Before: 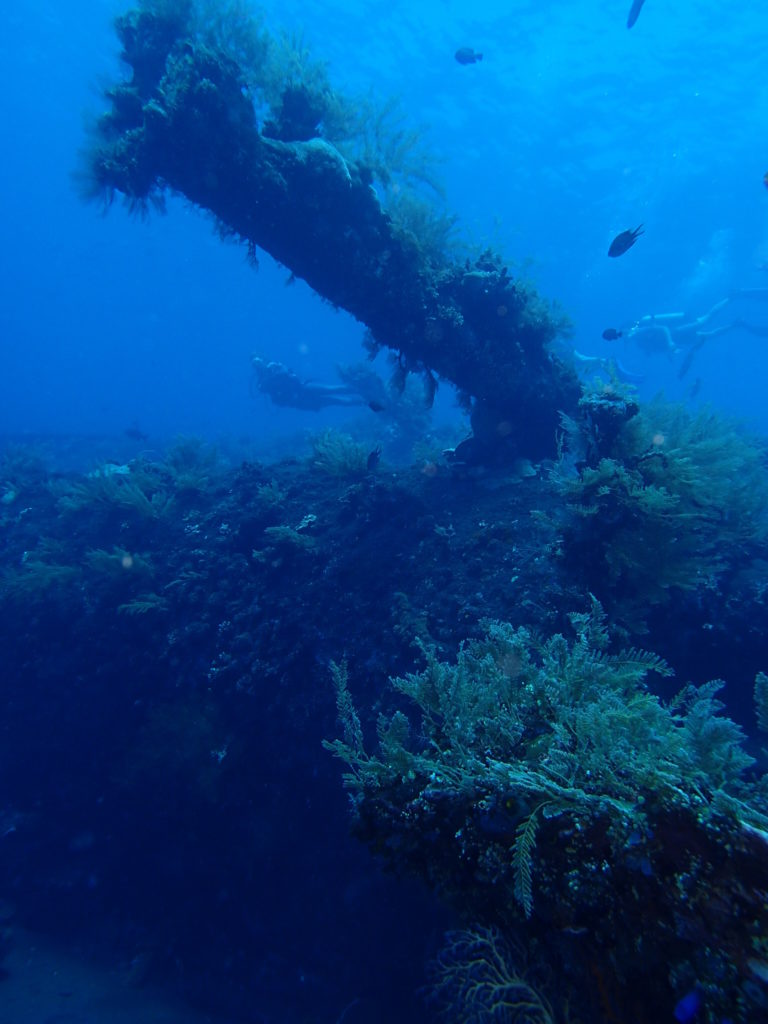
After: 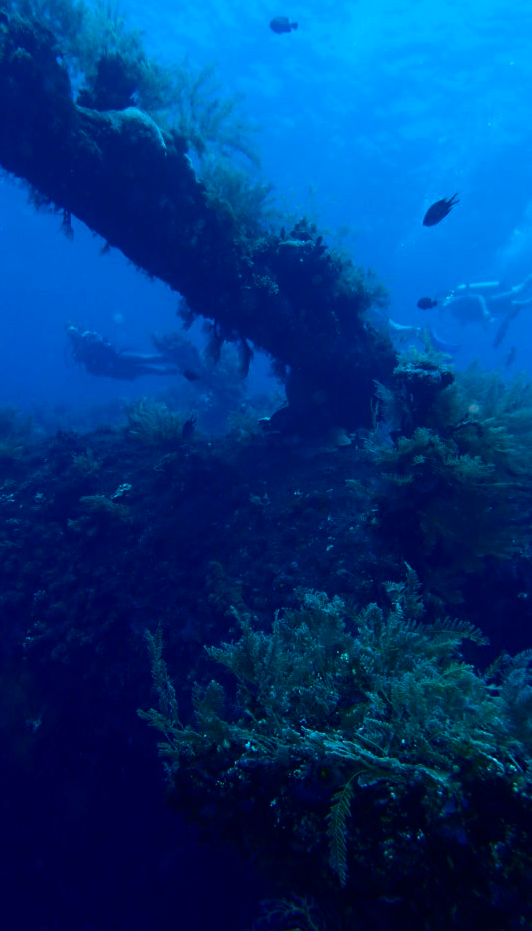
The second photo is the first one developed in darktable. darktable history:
contrast brightness saturation: contrast 0.198, brightness -0.107, saturation 0.098
crop and rotate: left 24.167%, top 3.048%, right 6.504%, bottom 5.958%
